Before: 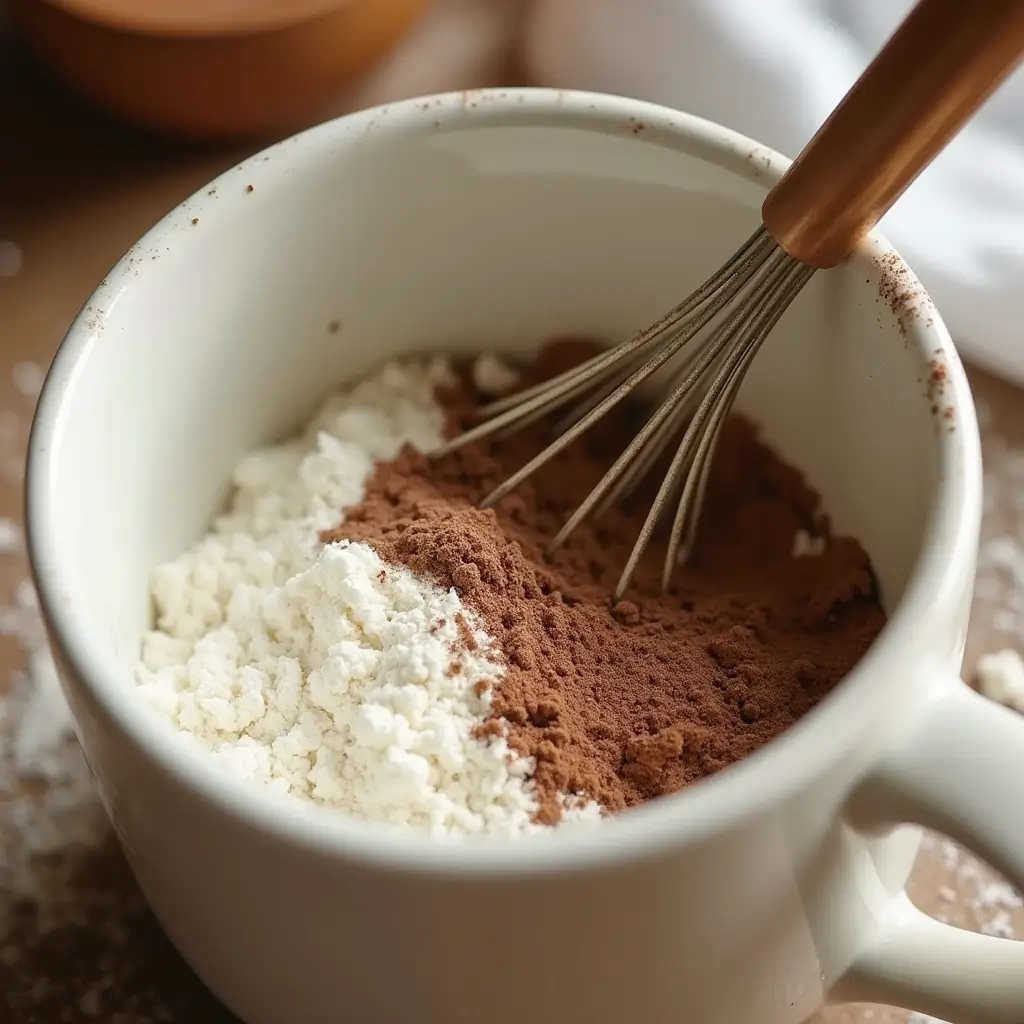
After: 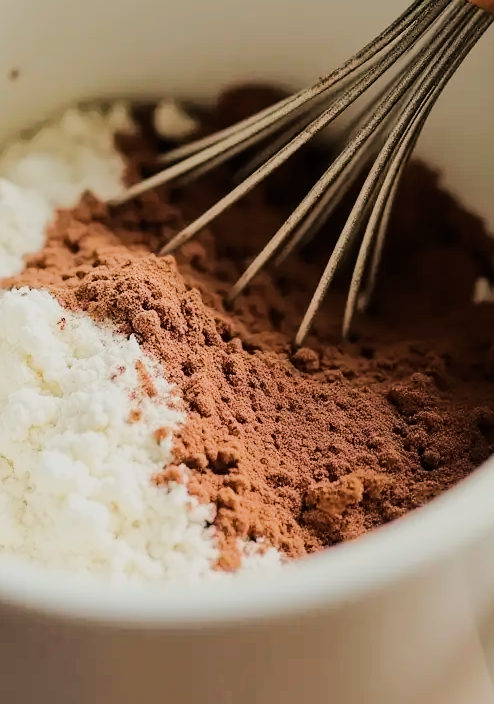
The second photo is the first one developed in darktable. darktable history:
exposure: exposure -0.069 EV, compensate exposure bias true, compensate highlight preservation false
filmic rgb: black relative exposure -7.17 EV, white relative exposure 5.36 EV, hardness 3.02
crop: left 31.328%, top 24.741%, right 20.354%, bottom 6.454%
tone curve: curves: ch0 [(0, 0) (0.131, 0.135) (0.288, 0.372) (0.451, 0.608) (0.612, 0.739) (0.736, 0.832) (1, 1)]; ch1 [(0, 0) (0.392, 0.398) (0.487, 0.471) (0.496, 0.493) (0.519, 0.531) (0.557, 0.591) (0.581, 0.639) (0.622, 0.711) (1, 1)]; ch2 [(0, 0) (0.388, 0.344) (0.438, 0.425) (0.476, 0.482) (0.502, 0.508) (0.524, 0.531) (0.538, 0.58) (0.58, 0.621) (0.613, 0.679) (0.655, 0.738) (1, 1)], color space Lab, linked channels, preserve colors none
